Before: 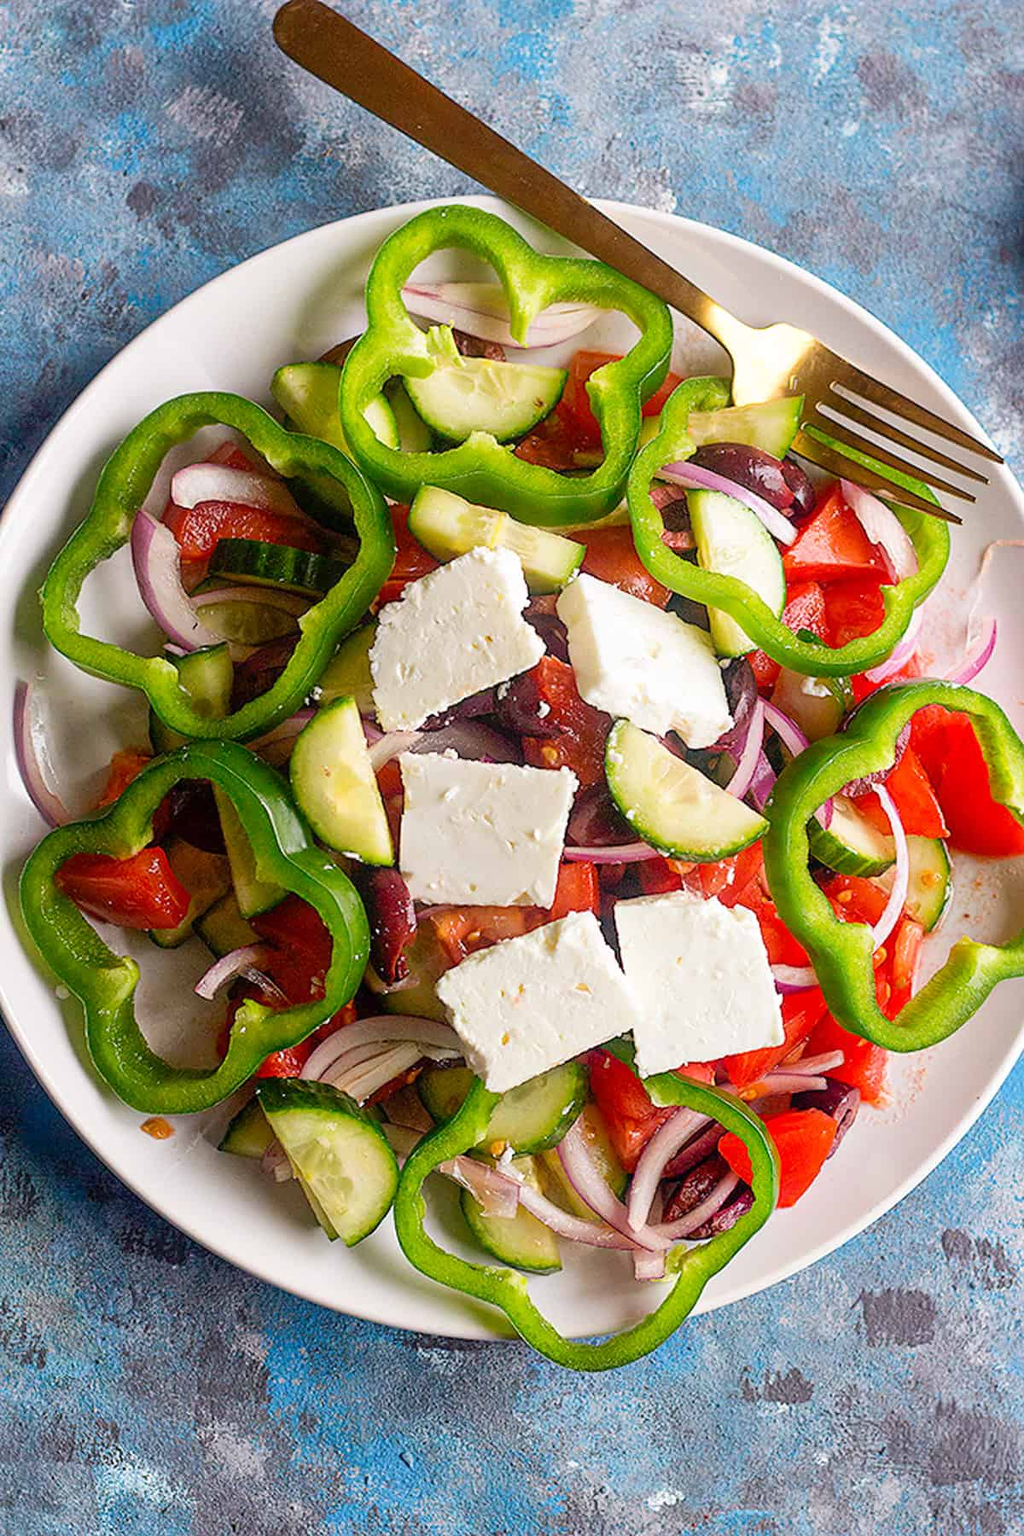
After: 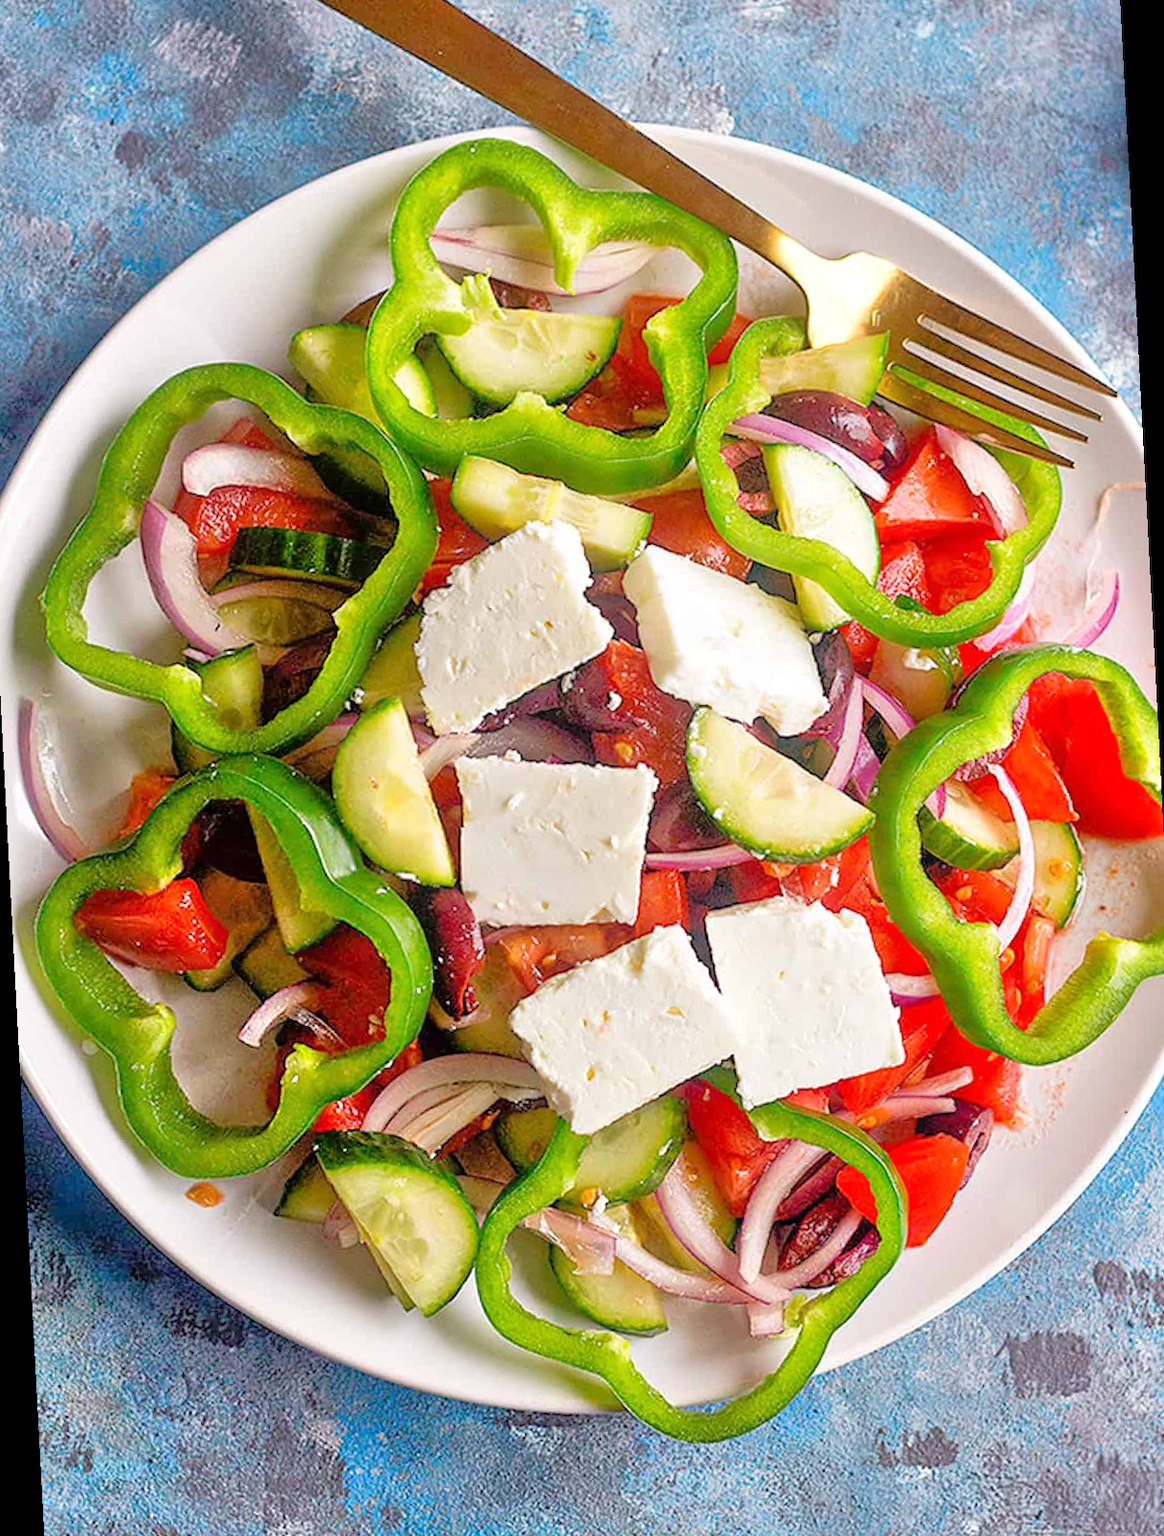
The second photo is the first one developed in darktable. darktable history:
tone equalizer: -7 EV 0.15 EV, -6 EV 0.6 EV, -5 EV 1.15 EV, -4 EV 1.33 EV, -3 EV 1.15 EV, -2 EV 0.6 EV, -1 EV 0.15 EV, mask exposure compensation -0.5 EV
rotate and perspective: rotation -3°, crop left 0.031, crop right 0.968, crop top 0.07, crop bottom 0.93
